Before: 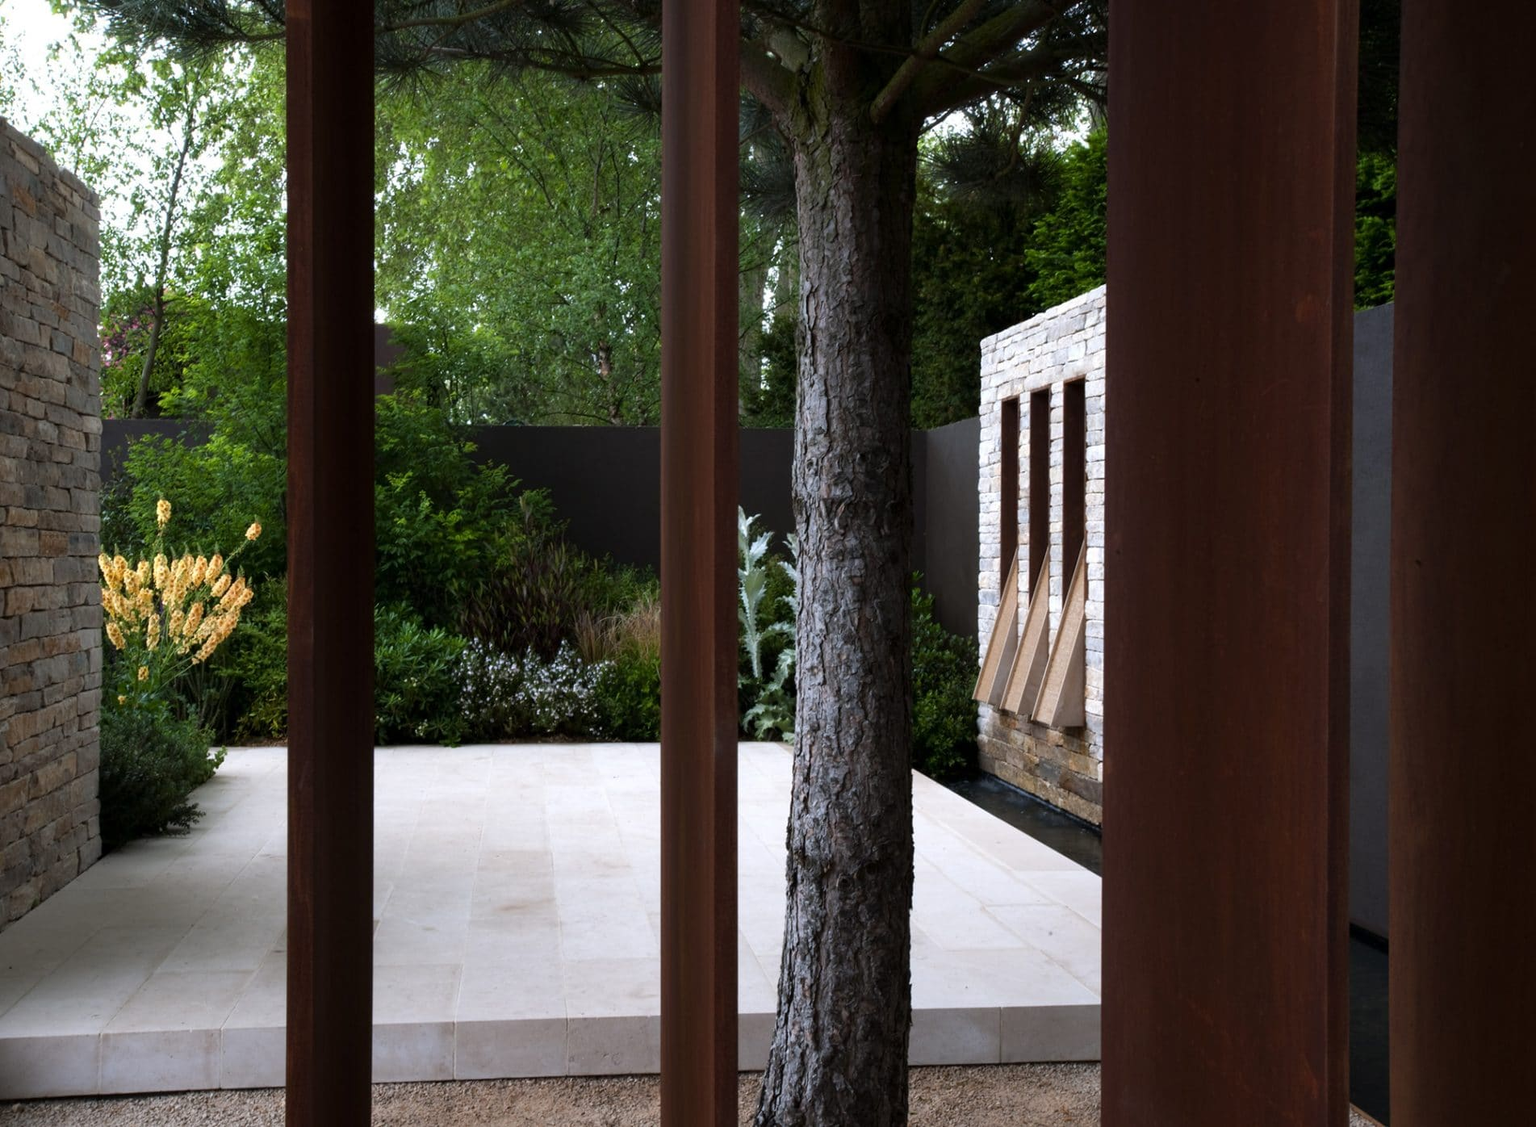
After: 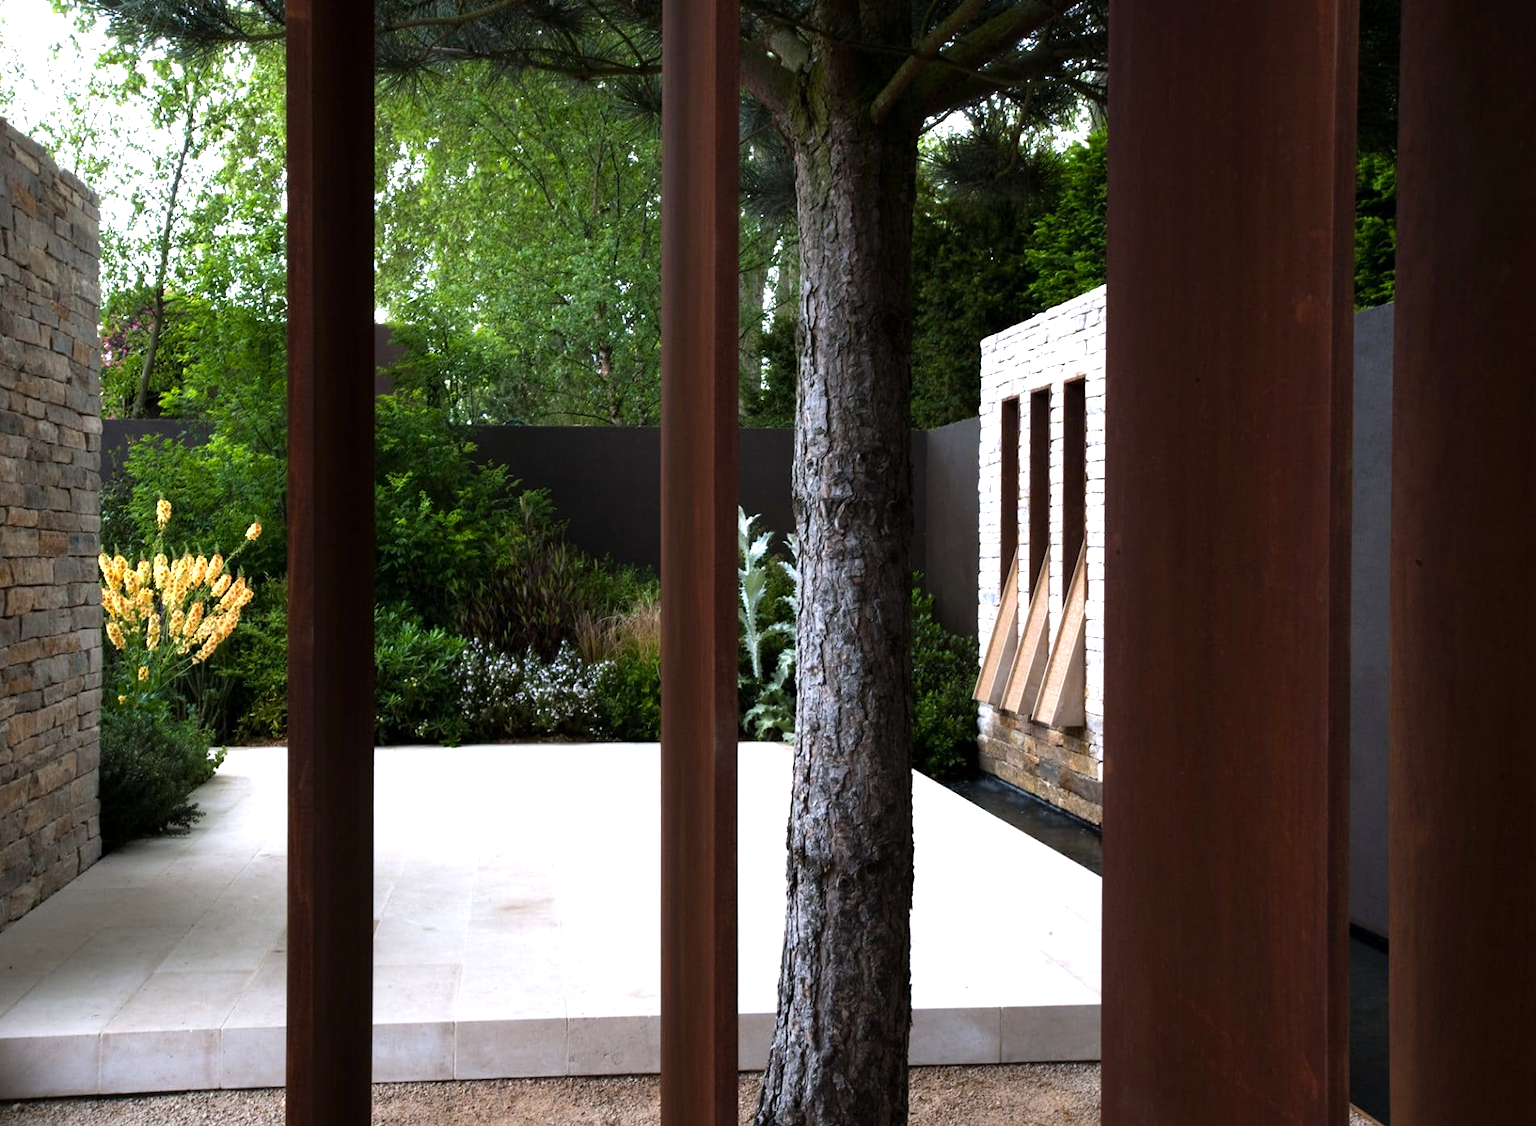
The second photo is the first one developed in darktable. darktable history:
exposure: exposure 0.515 EV, compensate highlight preservation false
color balance: contrast 10%
